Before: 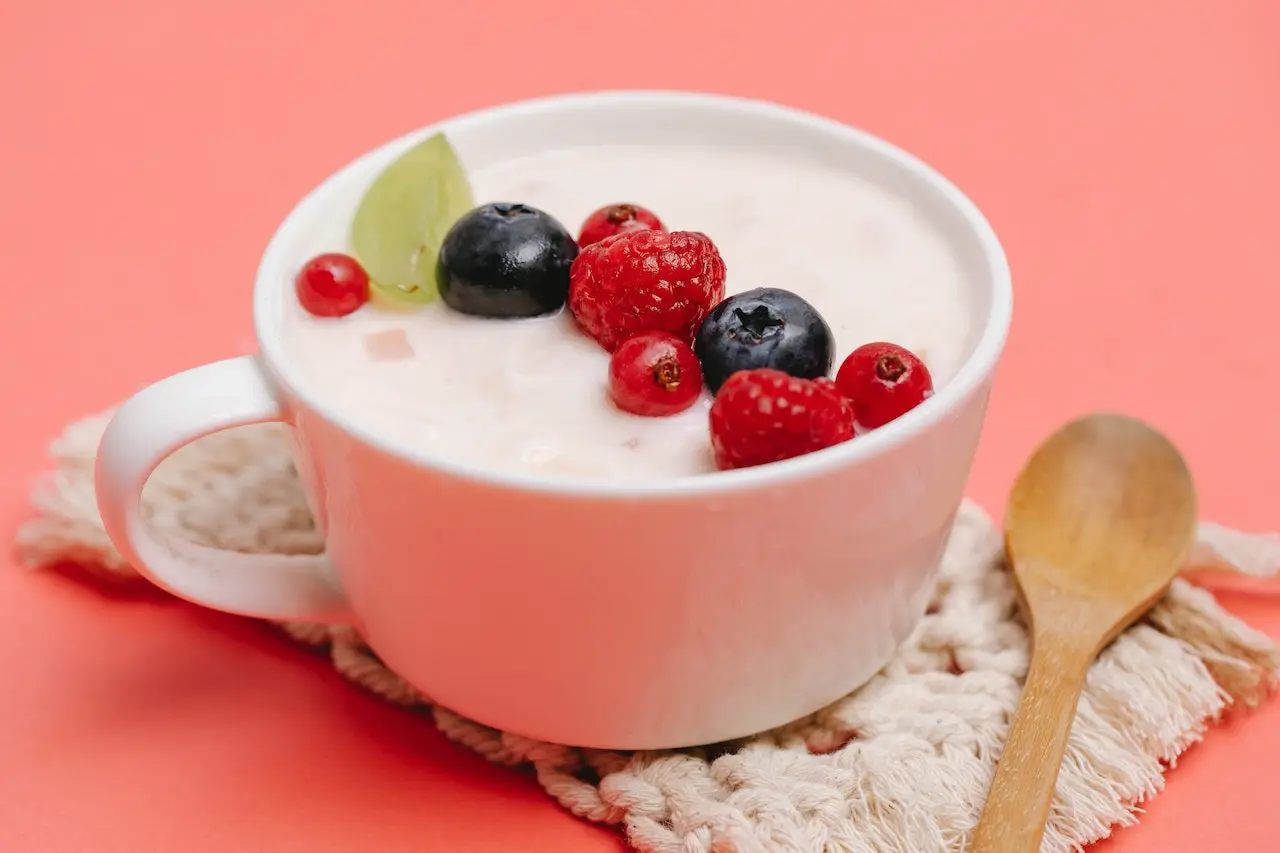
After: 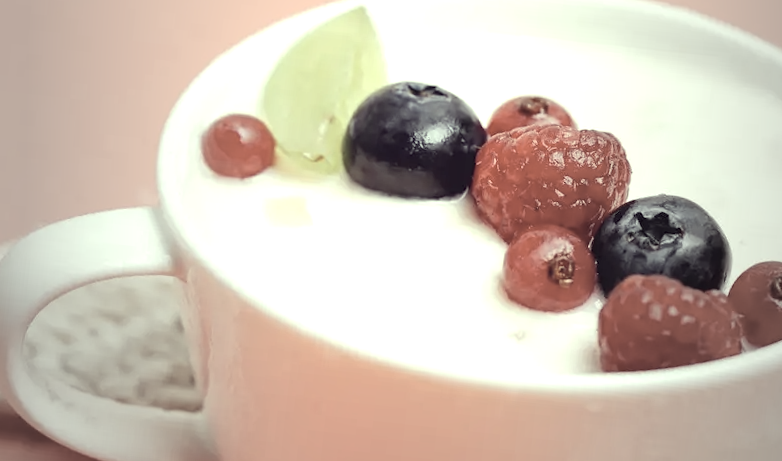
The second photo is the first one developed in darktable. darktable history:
vignetting: fall-off start 17.97%, fall-off radius 137.39%, center (0.034, -0.083), width/height ratio 0.623, shape 0.589
crop and rotate: angle -6.16°, left 2.253%, top 6.785%, right 27.148%, bottom 30.649%
exposure: black level correction 0, exposure 0.951 EV, compensate highlight preservation false
color correction: highlights a* -20.35, highlights b* 20.61, shadows a* 19.53, shadows b* -19.86, saturation 0.458
